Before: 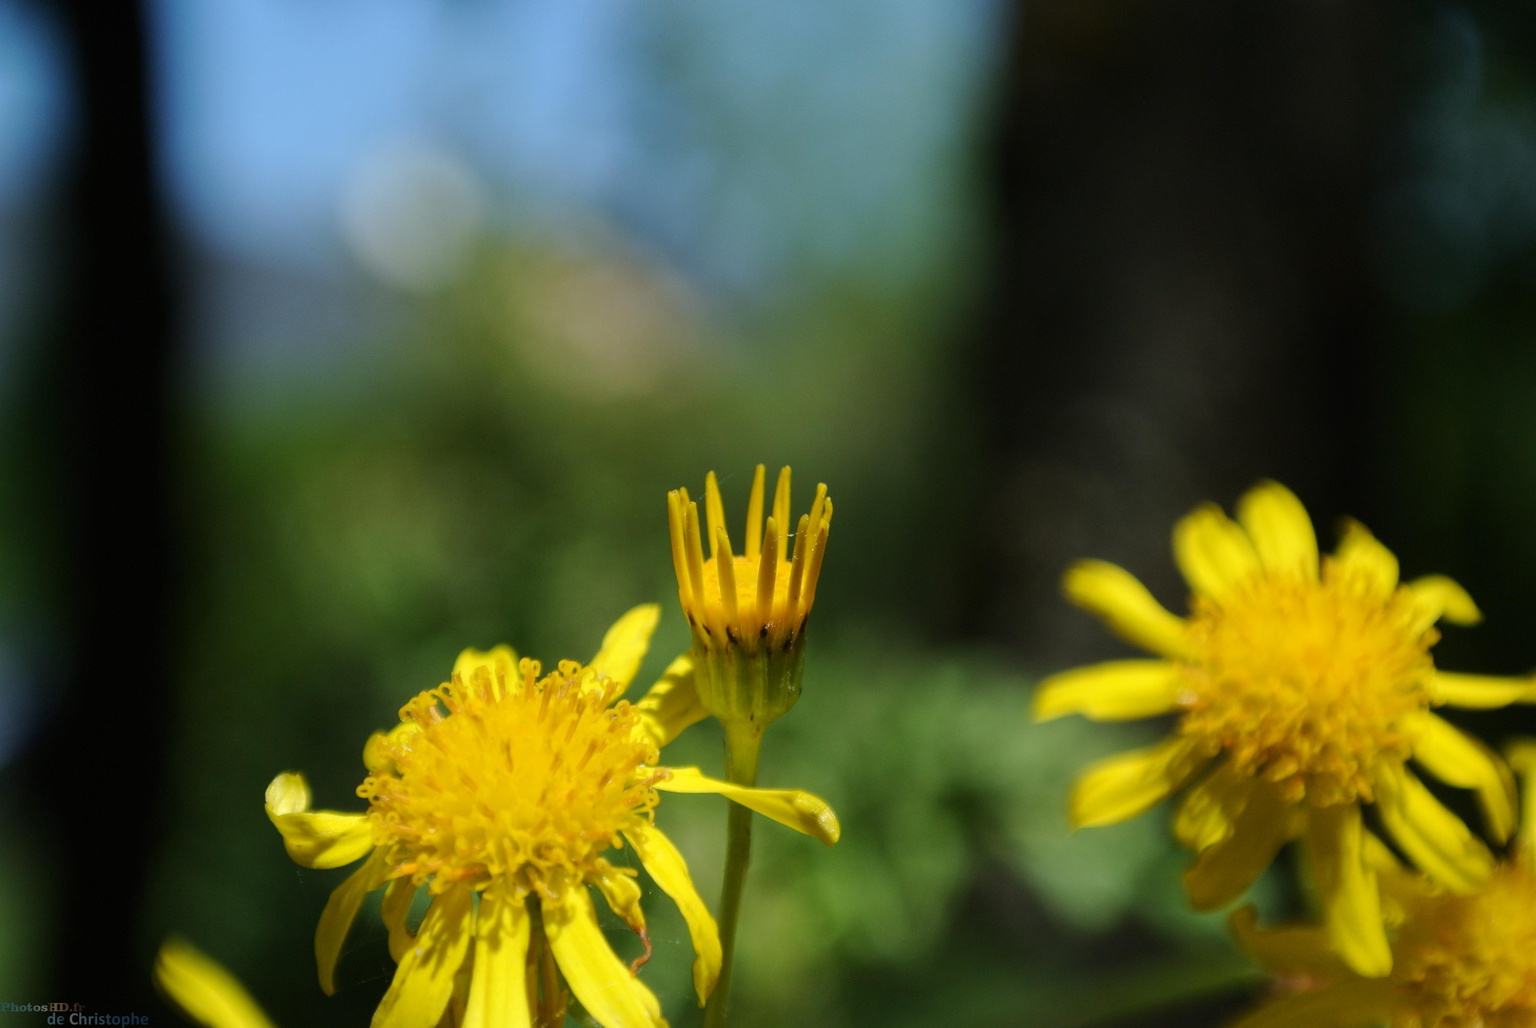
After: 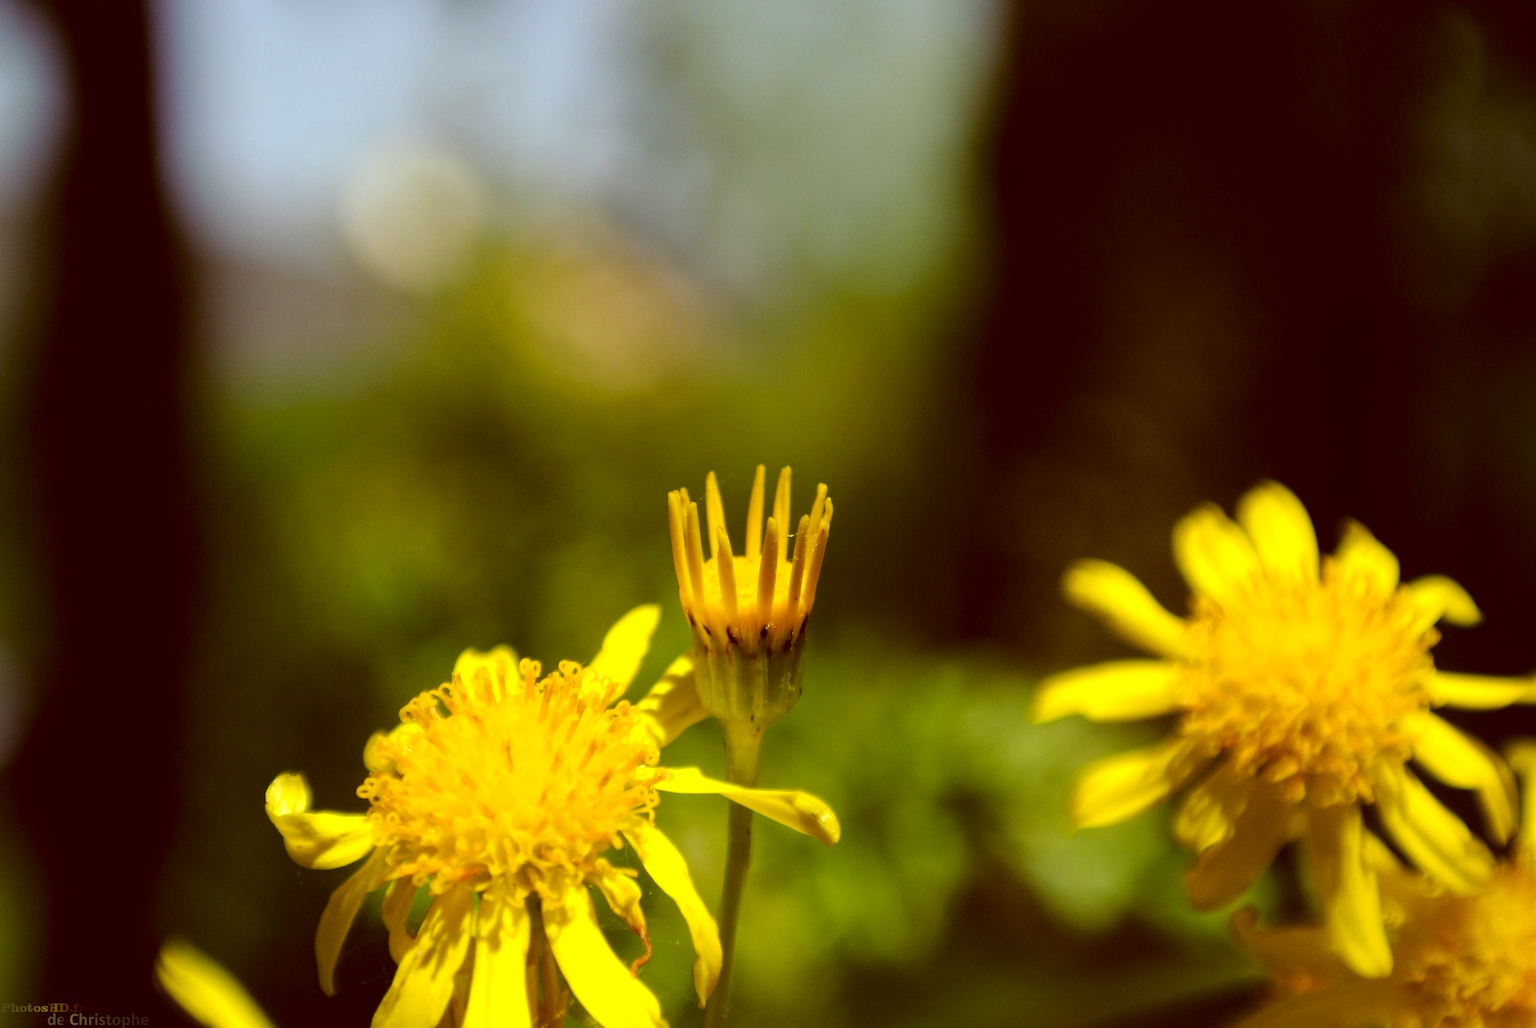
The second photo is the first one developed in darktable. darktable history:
tone equalizer: -8 EV -0.397 EV, -7 EV -0.383 EV, -6 EV -0.298 EV, -5 EV -0.248 EV, -3 EV 0.257 EV, -2 EV 0.357 EV, -1 EV 0.396 EV, +0 EV 0.444 EV
color correction: highlights a* 1.14, highlights b* 23.65, shadows a* 16.06, shadows b* 24.73
